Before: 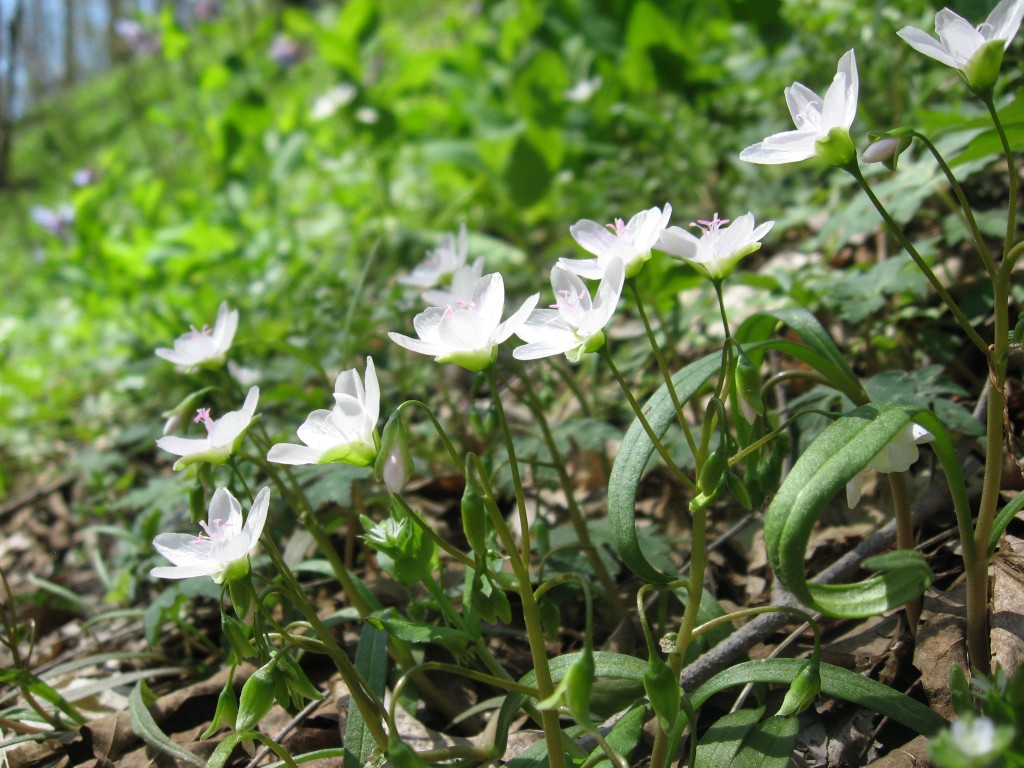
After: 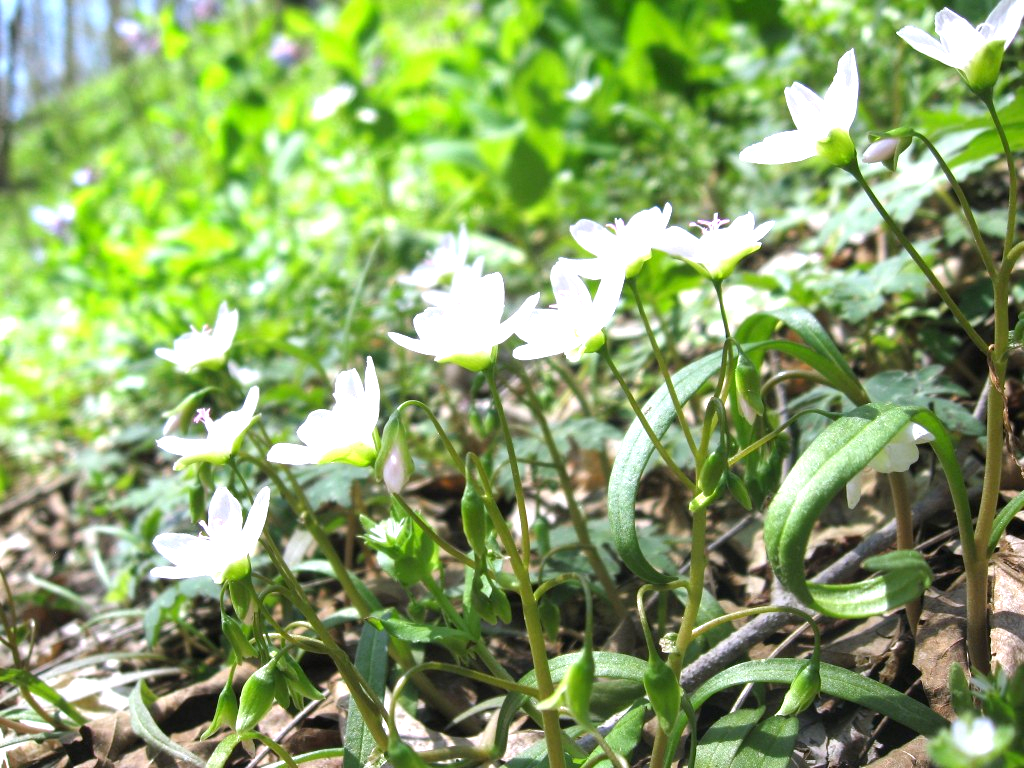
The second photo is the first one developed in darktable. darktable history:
white balance: red 1.004, blue 1.096
exposure: exposure 1.089 EV, compensate highlight preservation false
